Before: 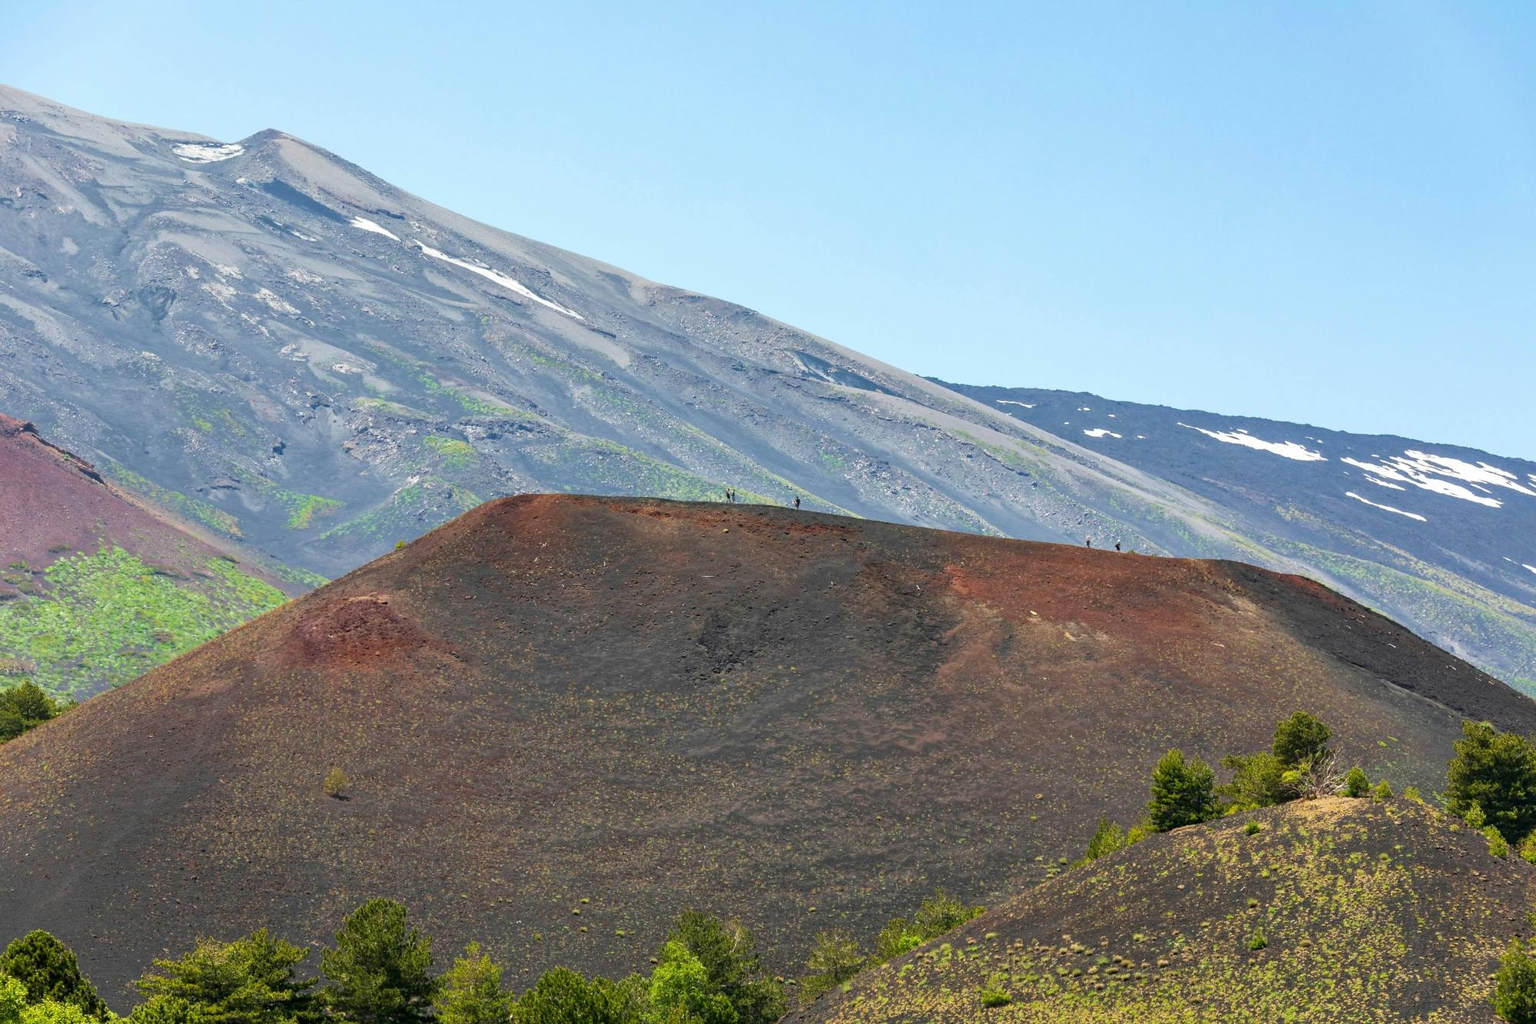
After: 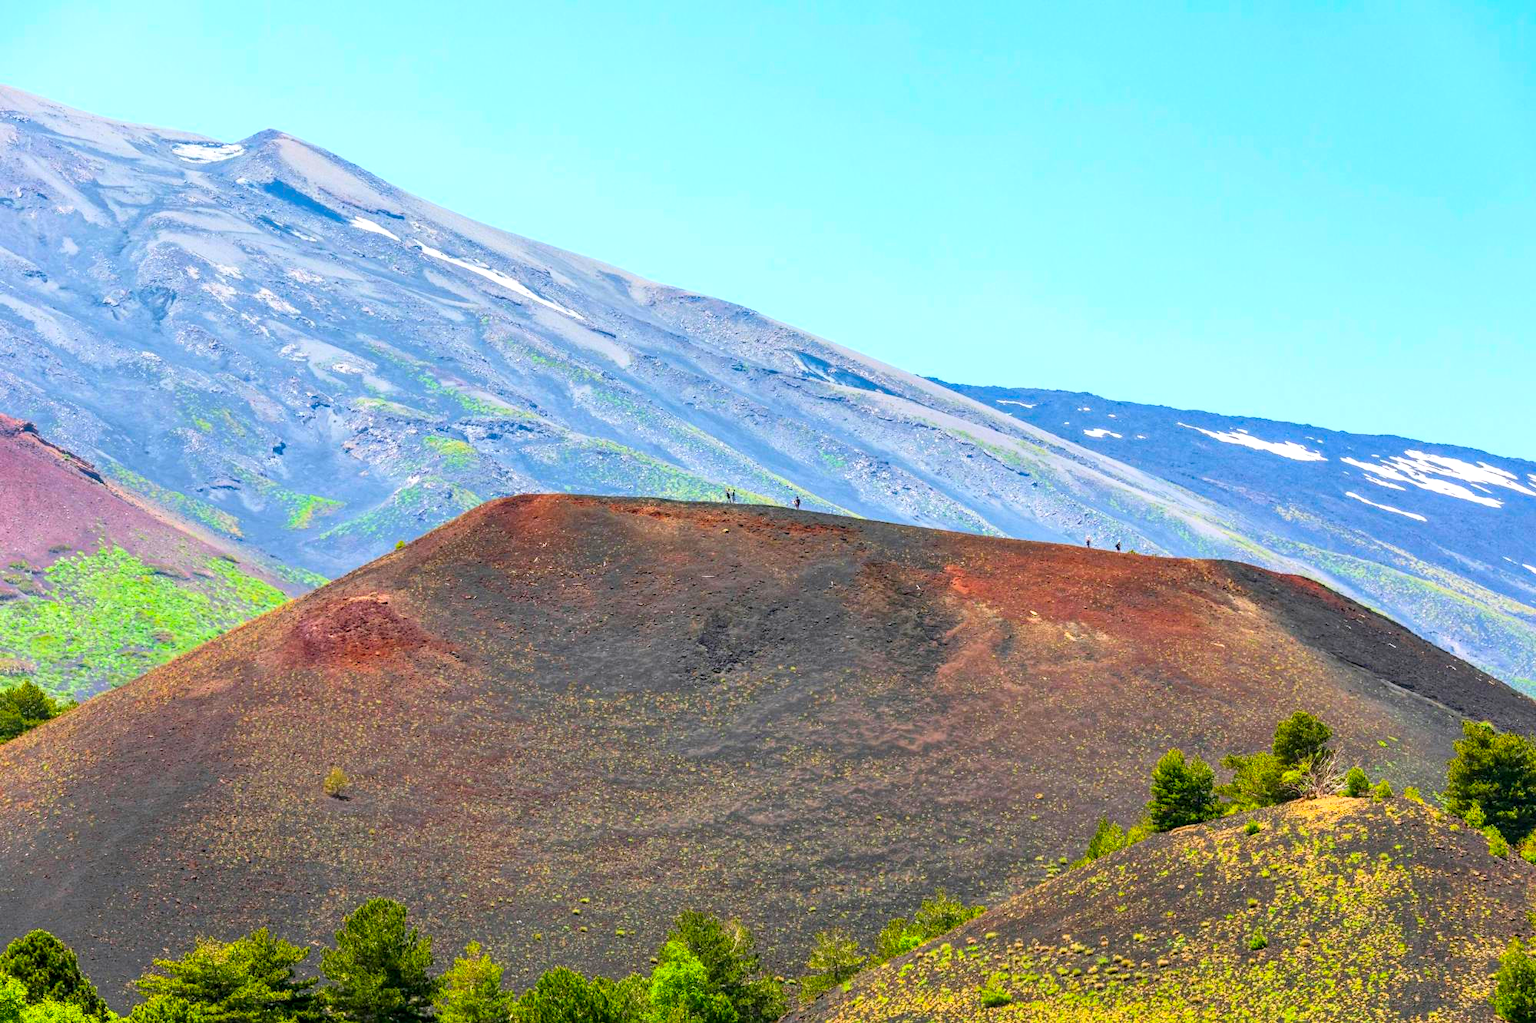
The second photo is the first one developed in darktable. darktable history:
local contrast: on, module defaults
white balance: red 1.004, blue 1.024
contrast brightness saturation: contrast 0.2, brightness 0.2, saturation 0.8
